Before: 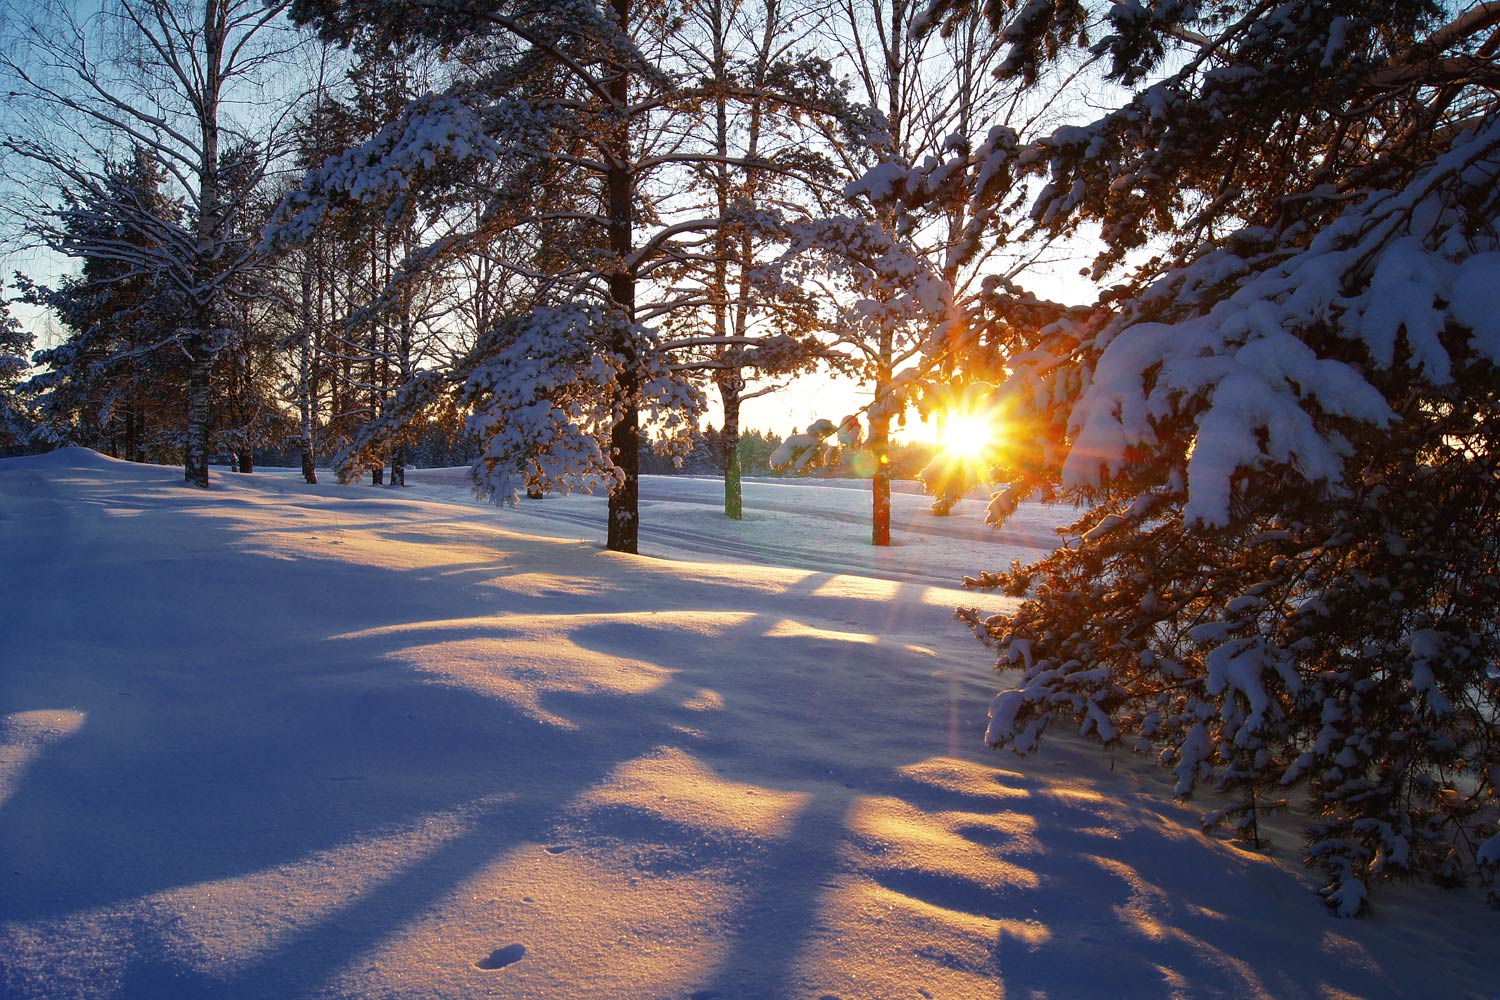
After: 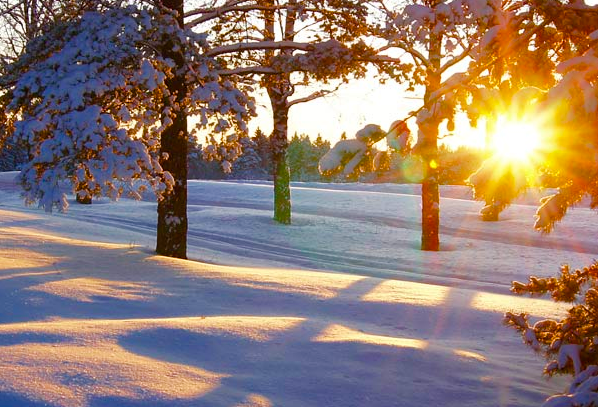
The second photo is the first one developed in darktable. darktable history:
crop: left 30.1%, top 29.592%, right 30.01%, bottom 29.661%
color balance rgb: power › luminance 1.471%, perceptual saturation grading › global saturation 27.264%, perceptual saturation grading › highlights -28.095%, perceptual saturation grading › mid-tones 15.133%, perceptual saturation grading › shadows 34.181%, global vibrance 25.185%
